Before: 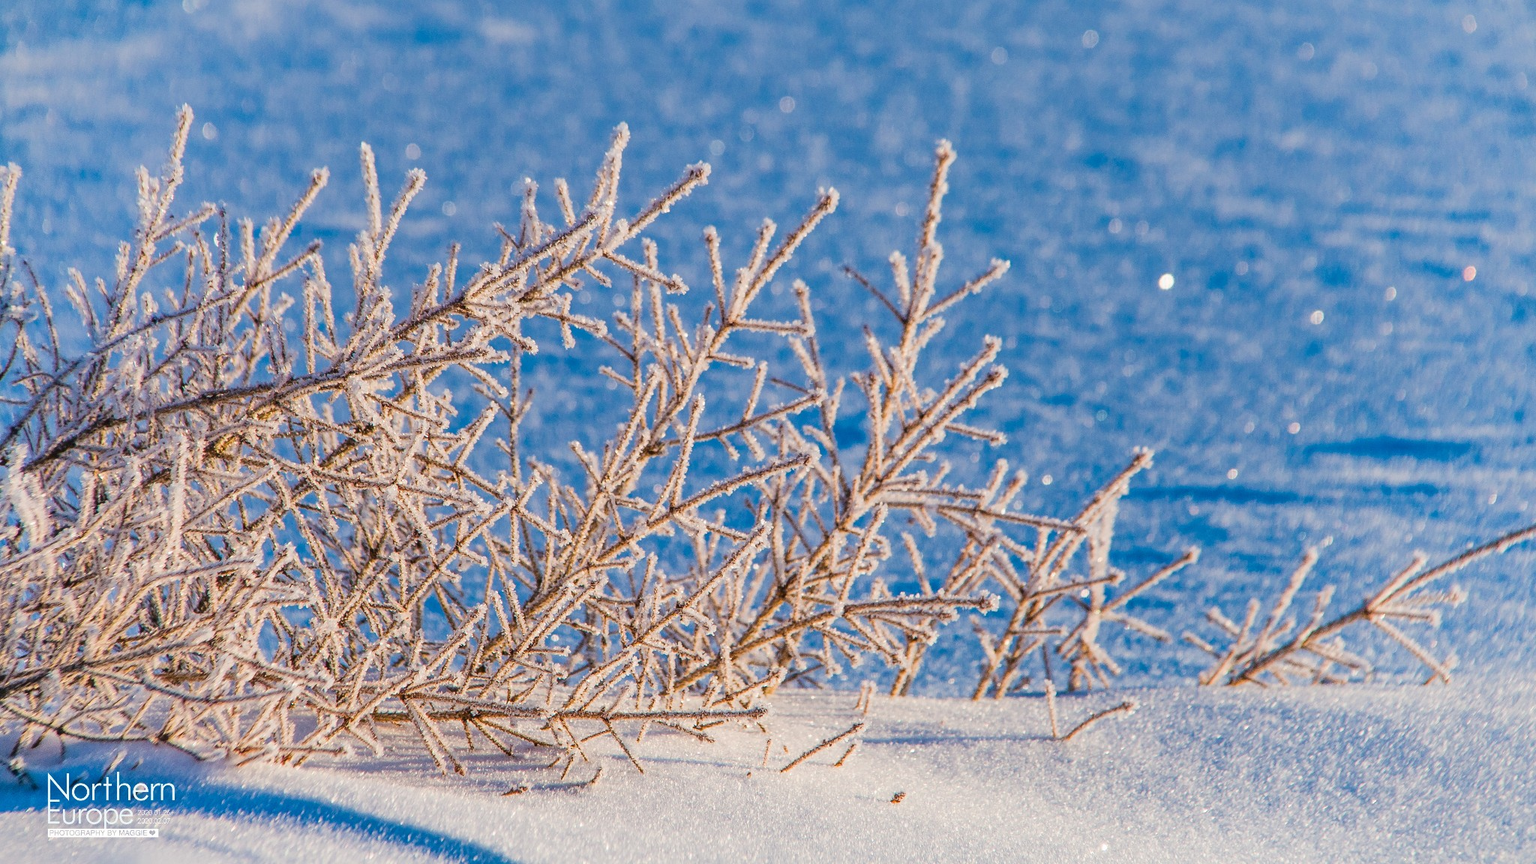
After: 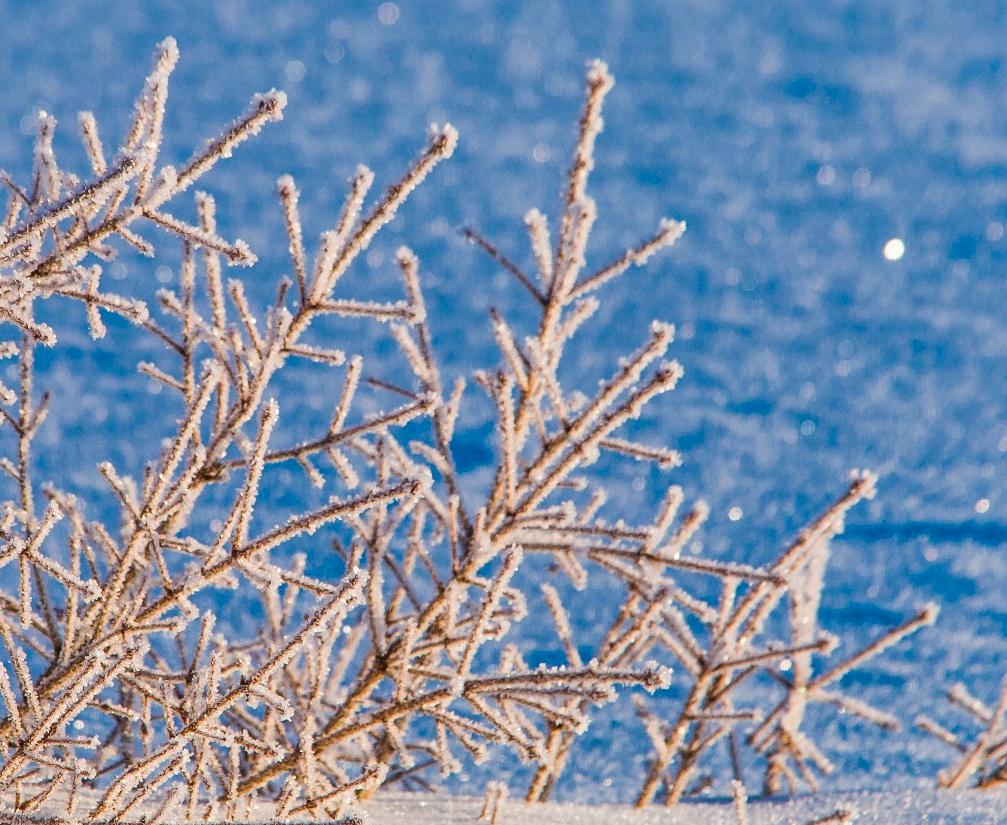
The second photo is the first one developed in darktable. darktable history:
crop: left 32.318%, top 10.968%, right 18.465%, bottom 17.408%
local contrast: mode bilateral grid, contrast 20, coarseness 50, detail 119%, midtone range 0.2
tone equalizer: edges refinement/feathering 500, mask exposure compensation -1.57 EV, preserve details no
